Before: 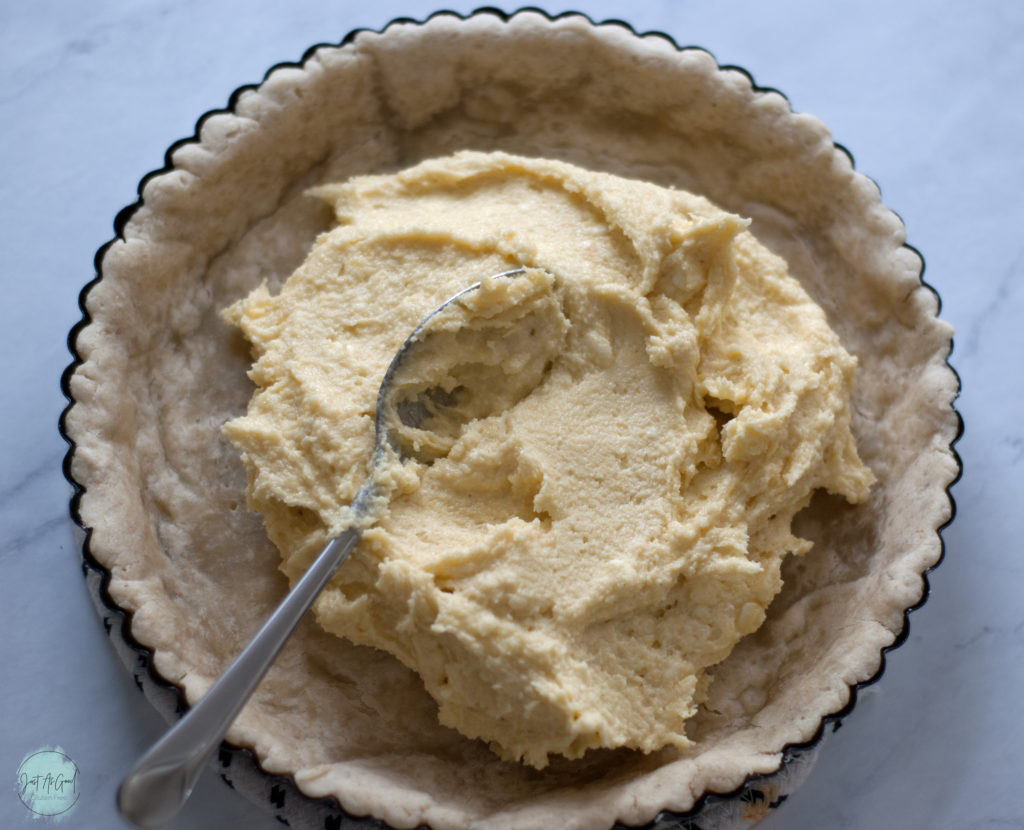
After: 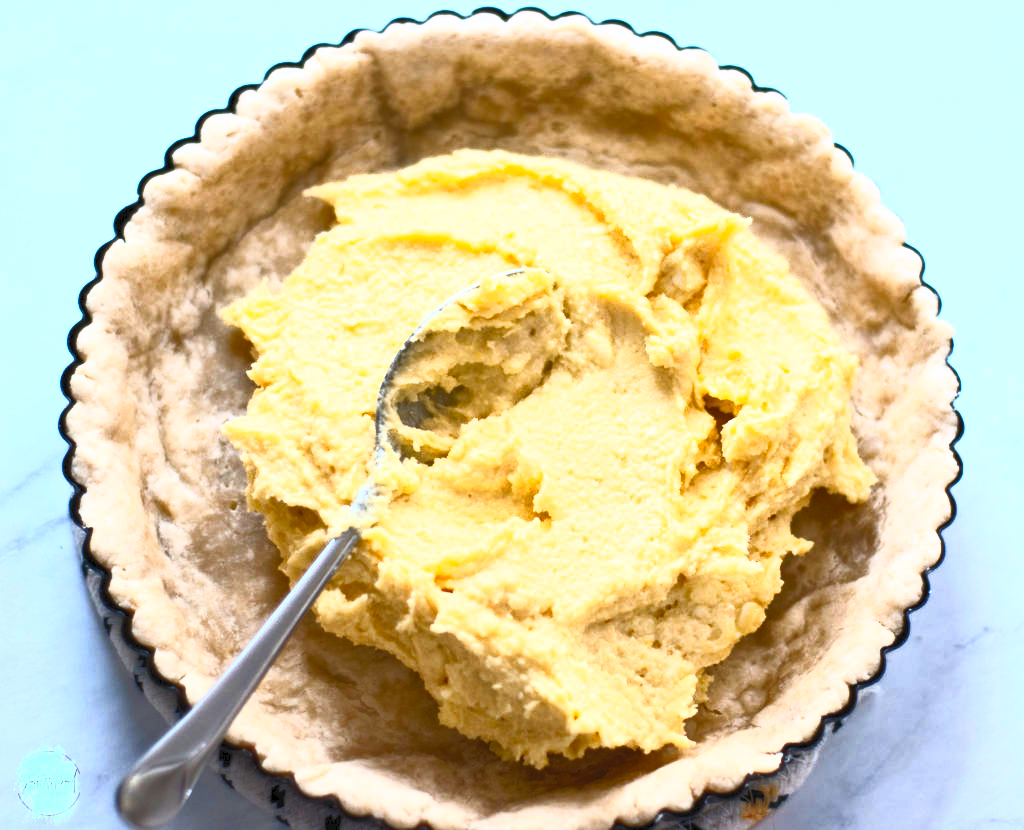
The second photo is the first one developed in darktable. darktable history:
exposure: exposure 0.2 EV, compensate highlight preservation false
contrast brightness saturation: contrast 0.992, brightness 0.985, saturation 0.982
